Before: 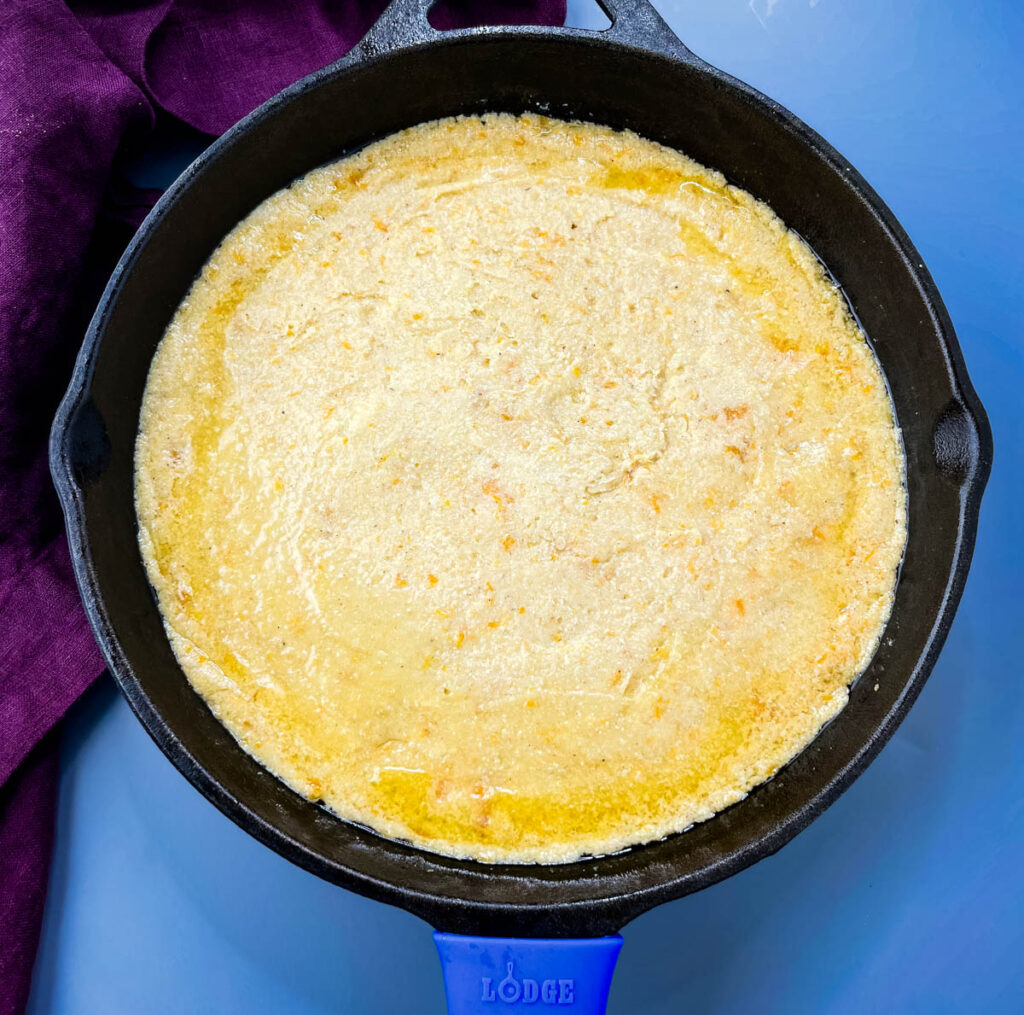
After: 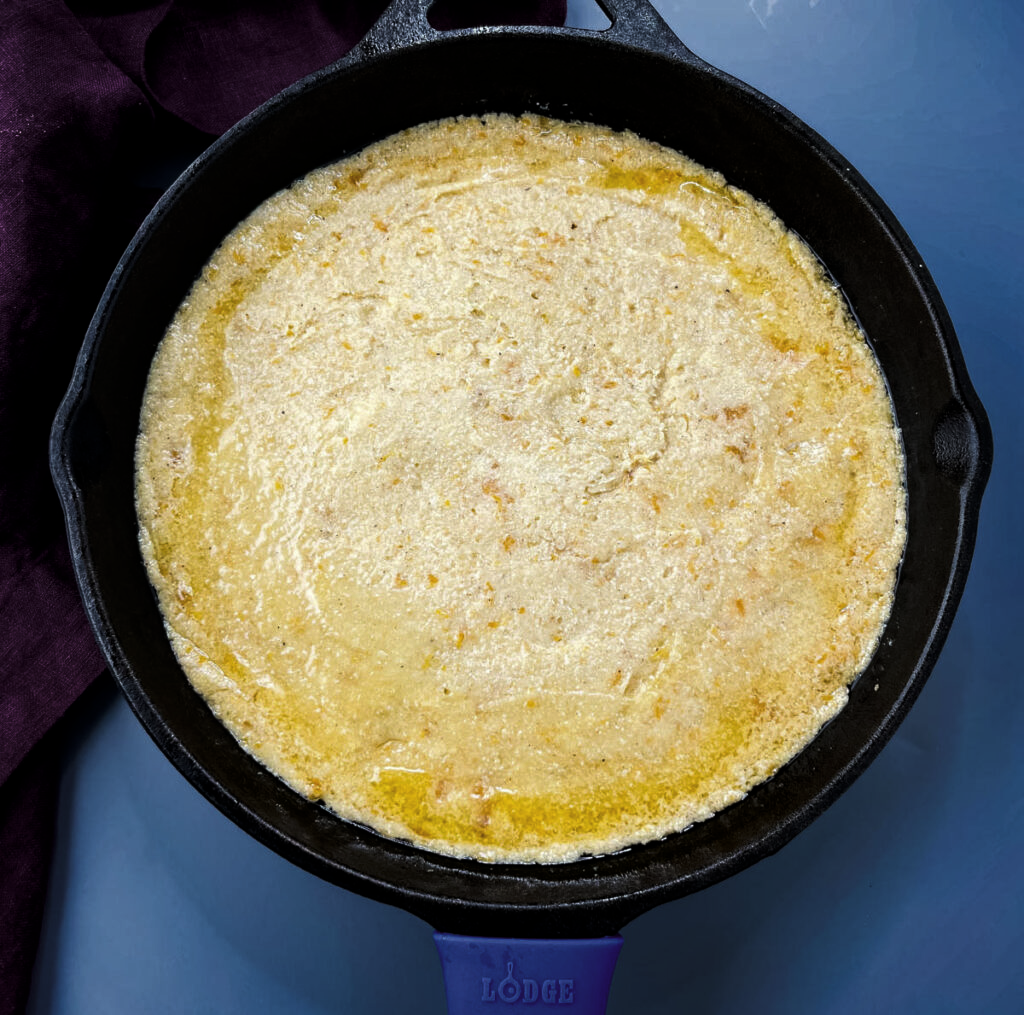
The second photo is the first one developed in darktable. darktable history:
levels: levels [0, 0.618, 1]
